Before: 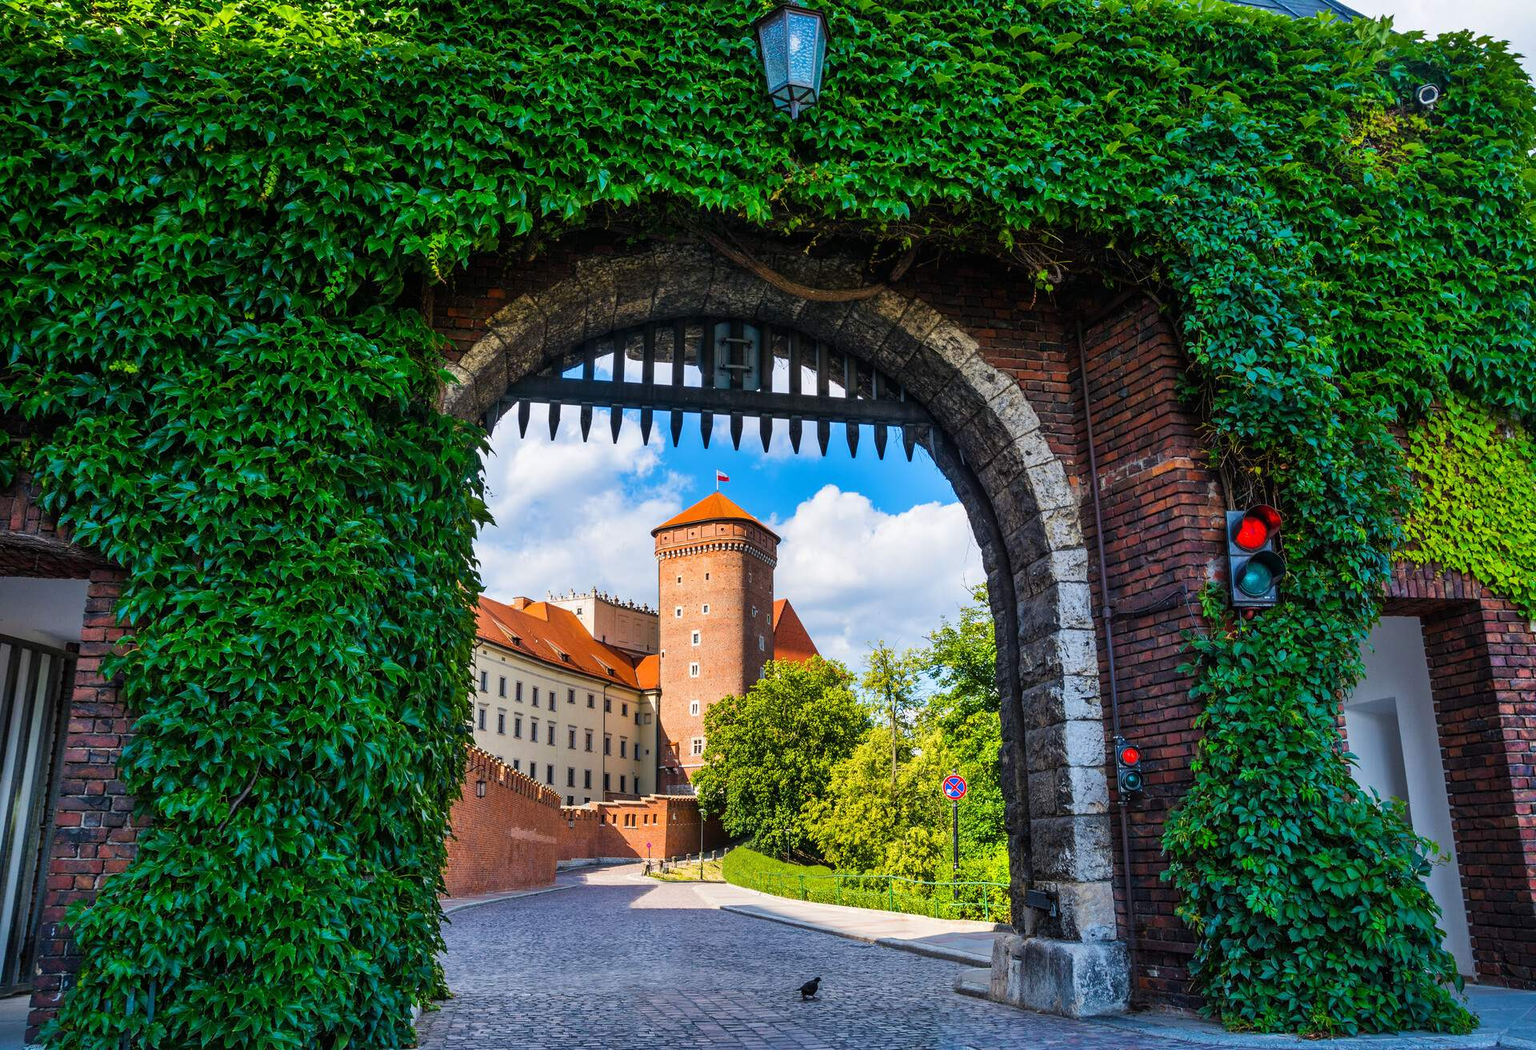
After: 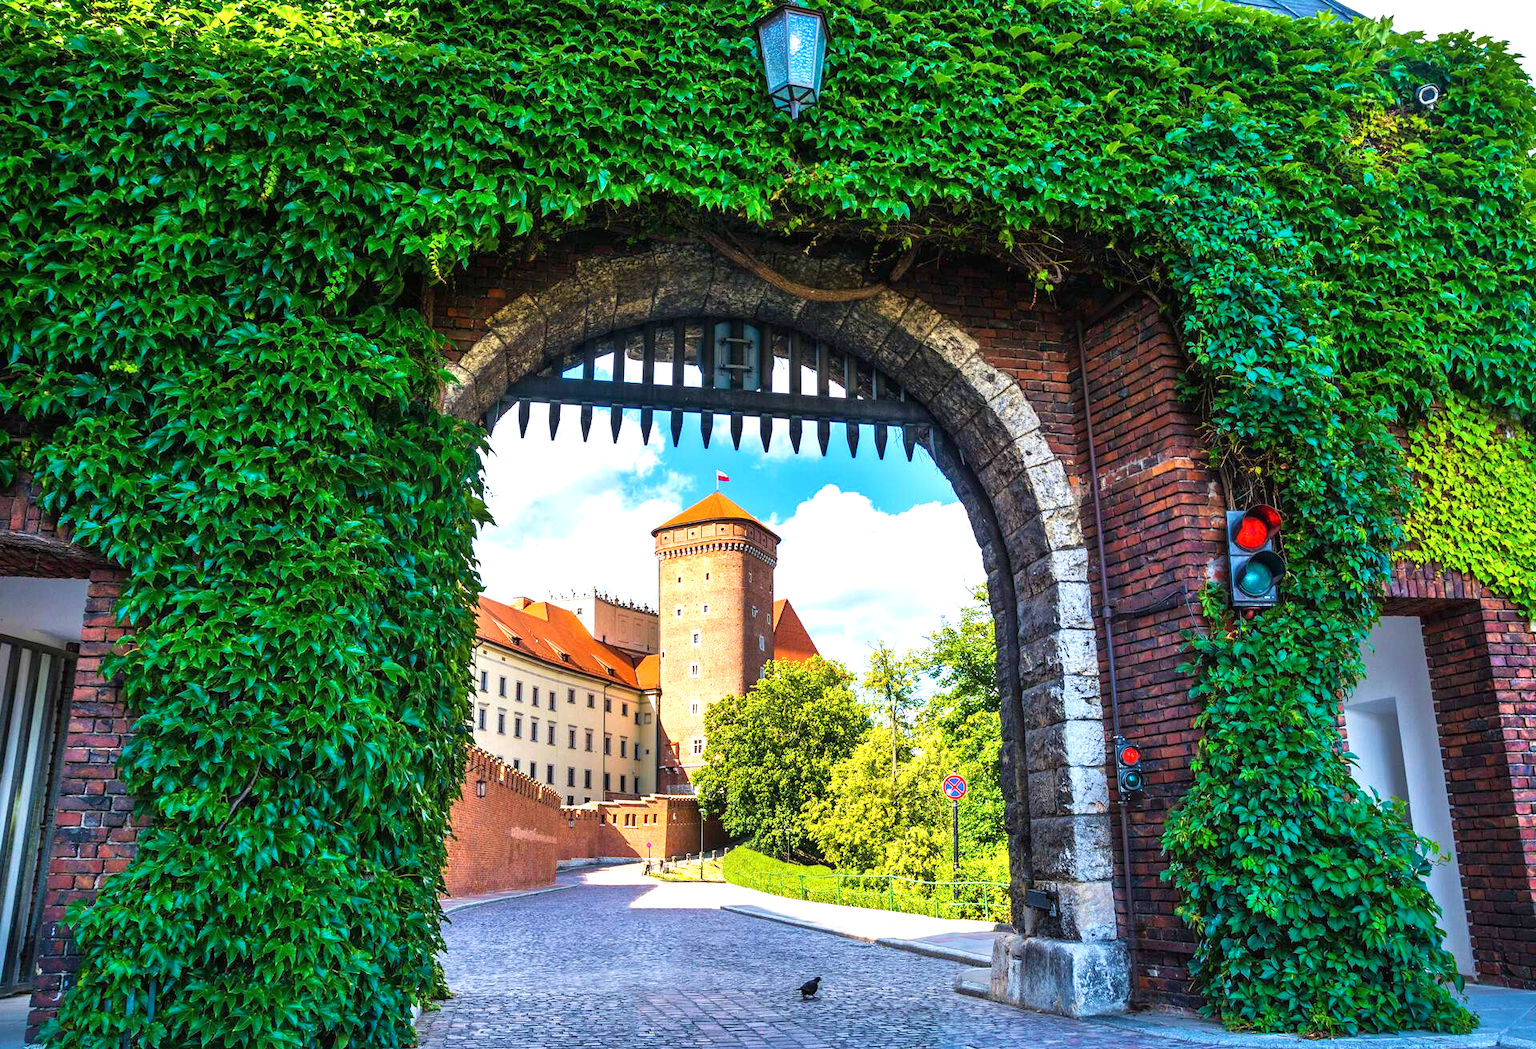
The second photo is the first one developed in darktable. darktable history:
velvia: on, module defaults
exposure: black level correction 0, exposure 0.9 EV, compensate highlight preservation false
